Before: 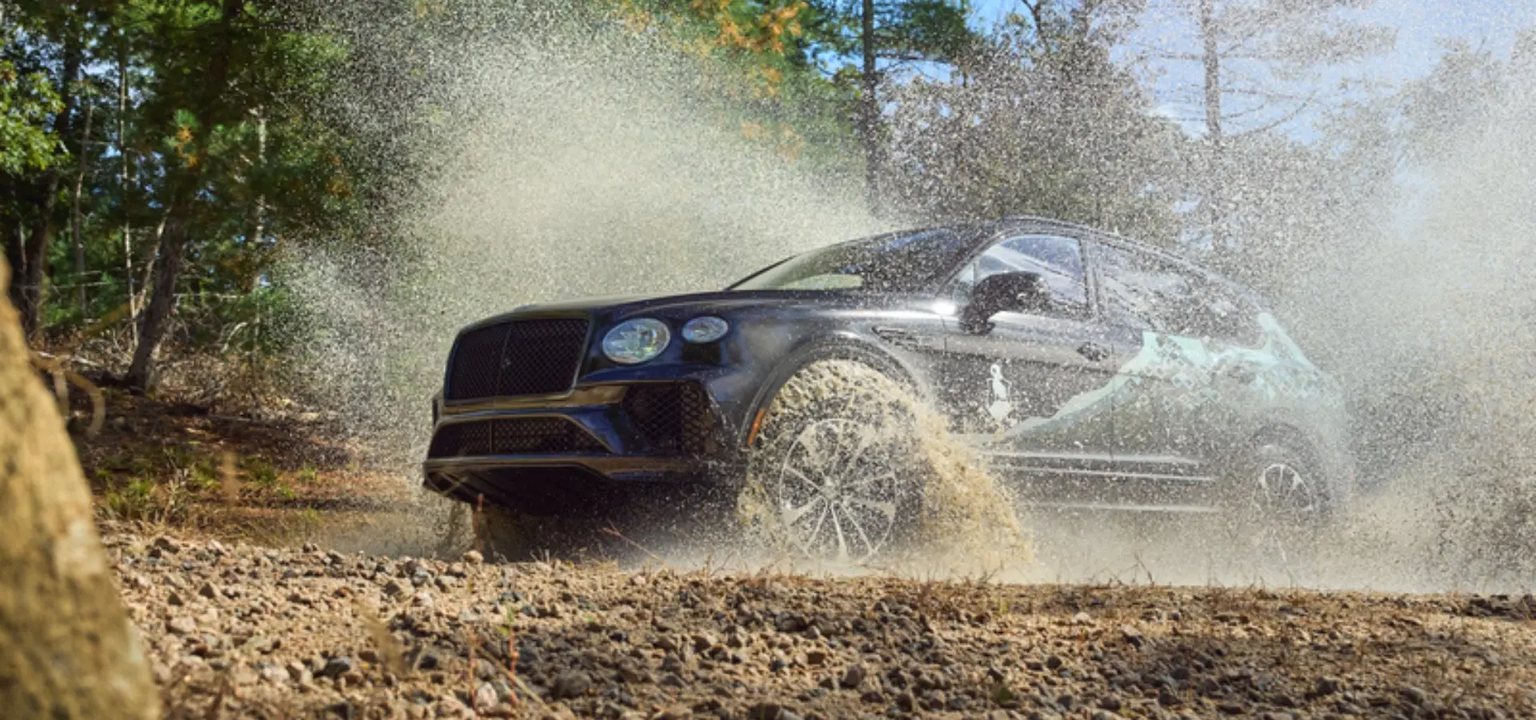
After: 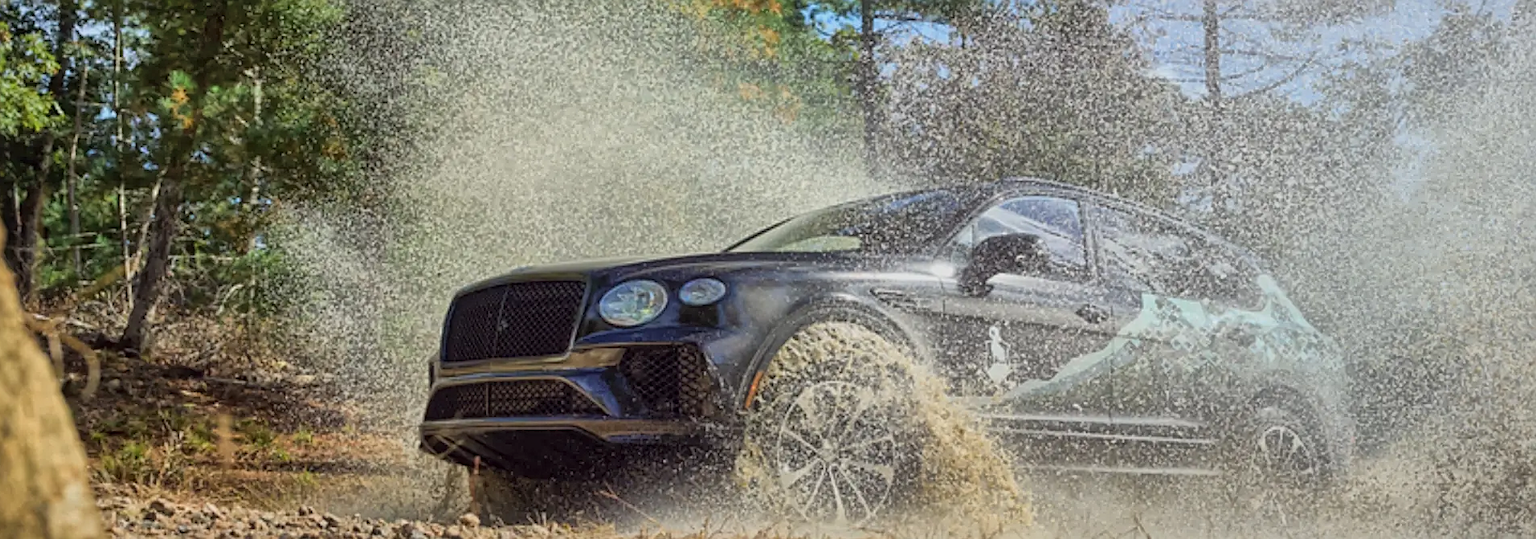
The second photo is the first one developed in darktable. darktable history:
crop: left 0.387%, top 5.469%, bottom 19.809%
shadows and highlights: white point adjustment 0.05, highlights color adjustment 55.9%, soften with gaussian
global tonemap: drago (1, 100), detail 1
sharpen: amount 0.6
